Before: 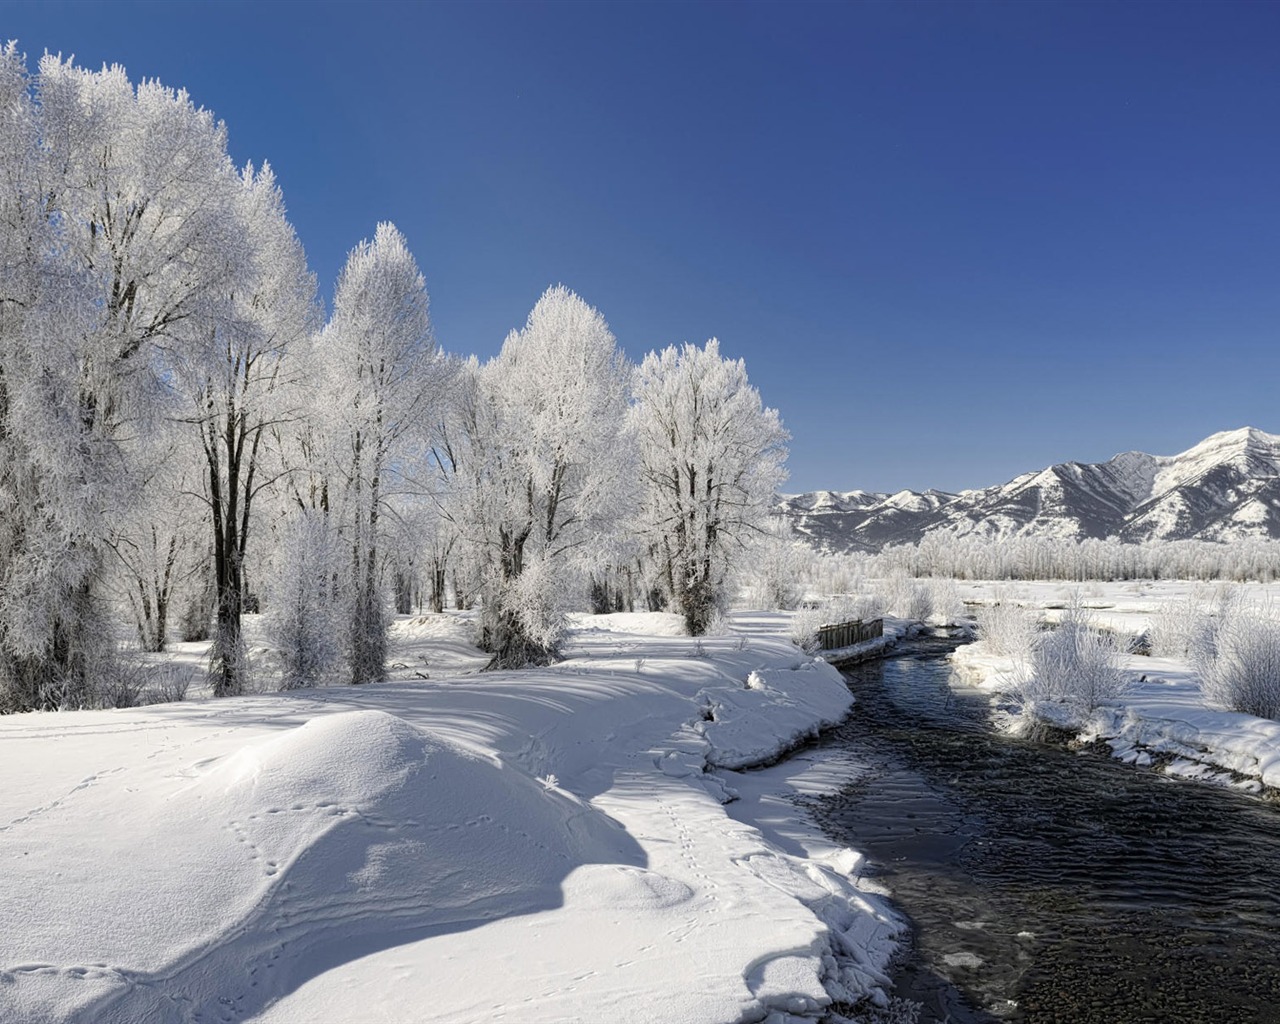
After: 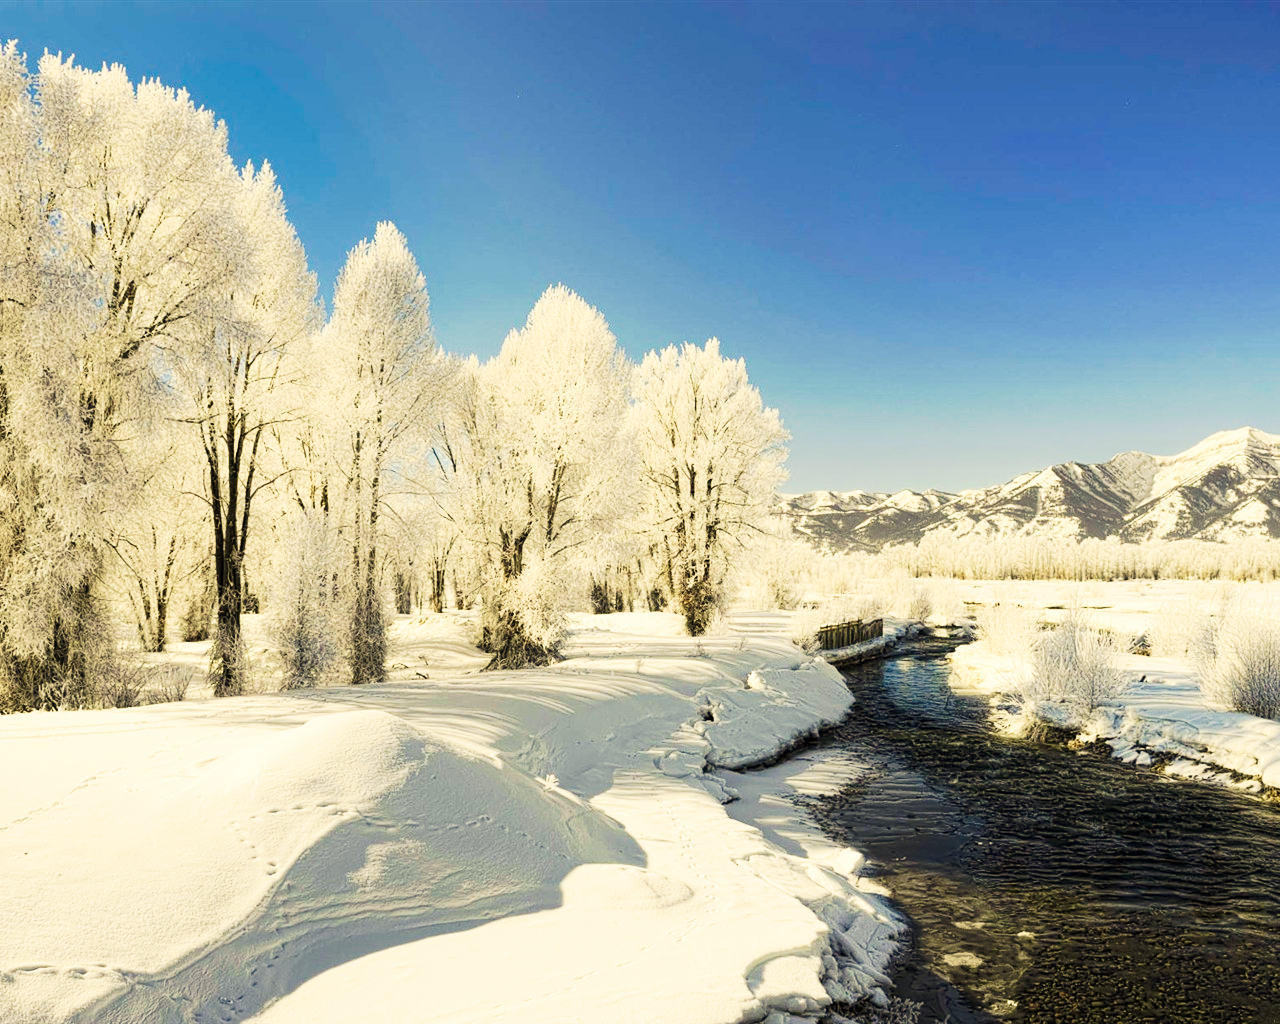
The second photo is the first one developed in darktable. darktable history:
white balance: red 1.08, blue 0.791
tone curve: curves: ch0 [(0, 0) (0.003, 0.003) (0.011, 0.013) (0.025, 0.029) (0.044, 0.052) (0.069, 0.081) (0.1, 0.116) (0.136, 0.158) (0.177, 0.207) (0.224, 0.268) (0.277, 0.373) (0.335, 0.465) (0.399, 0.565) (0.468, 0.674) (0.543, 0.79) (0.623, 0.853) (0.709, 0.918) (0.801, 0.956) (0.898, 0.977) (1, 1)], preserve colors none
color balance rgb: perceptual saturation grading › global saturation 25%, global vibrance 20%
